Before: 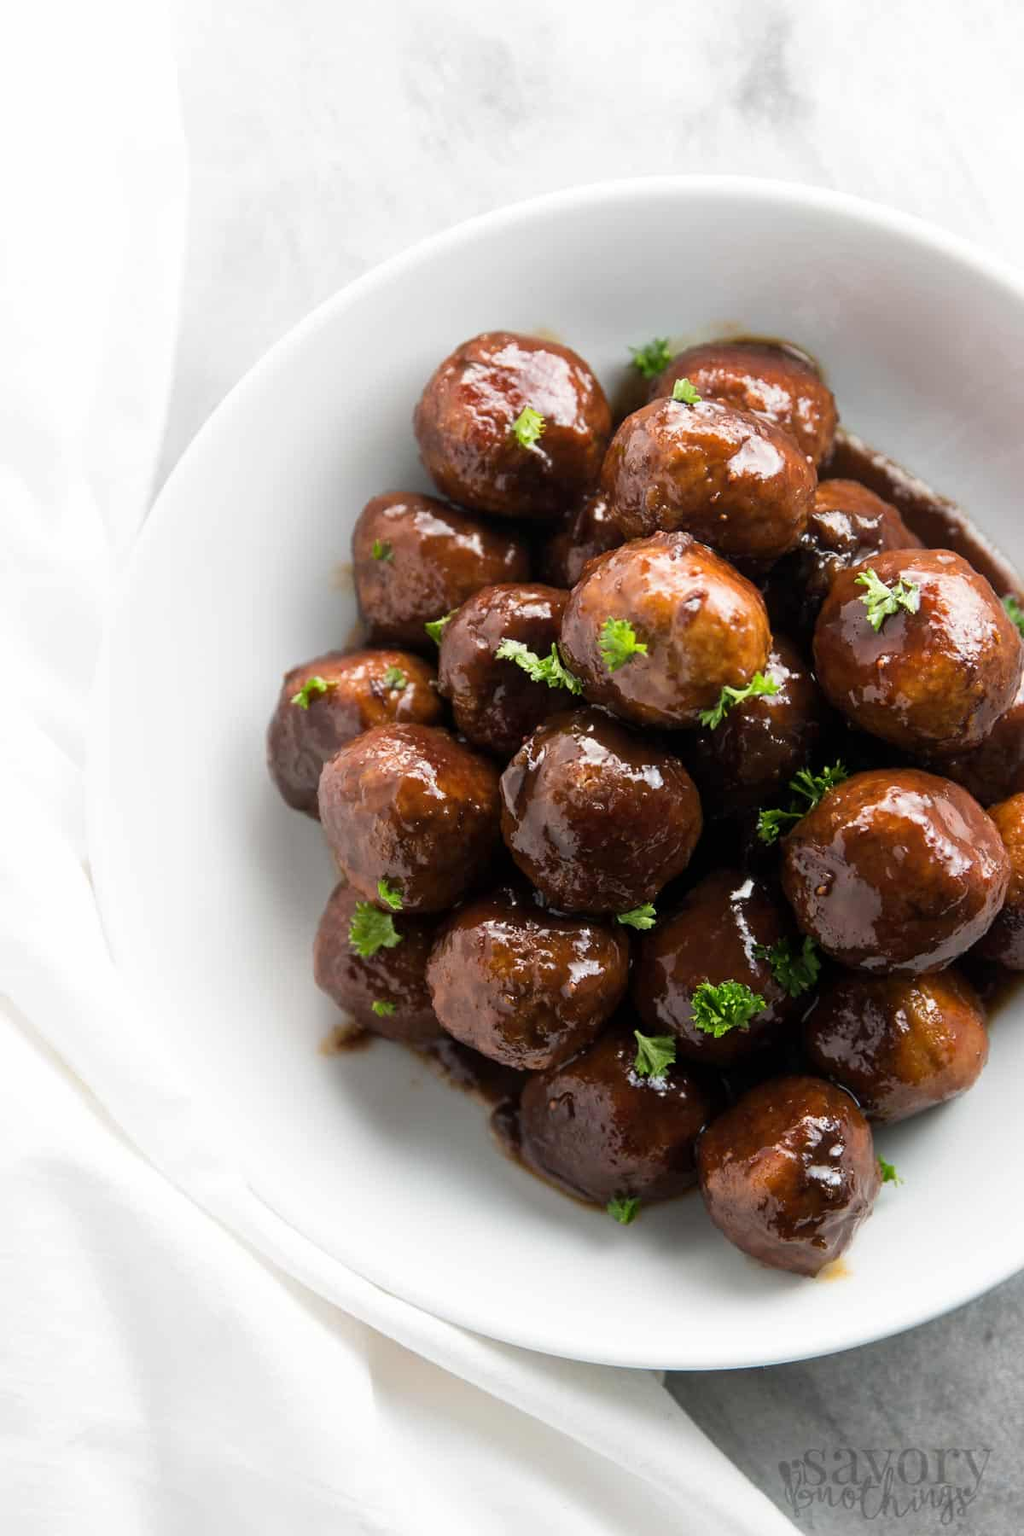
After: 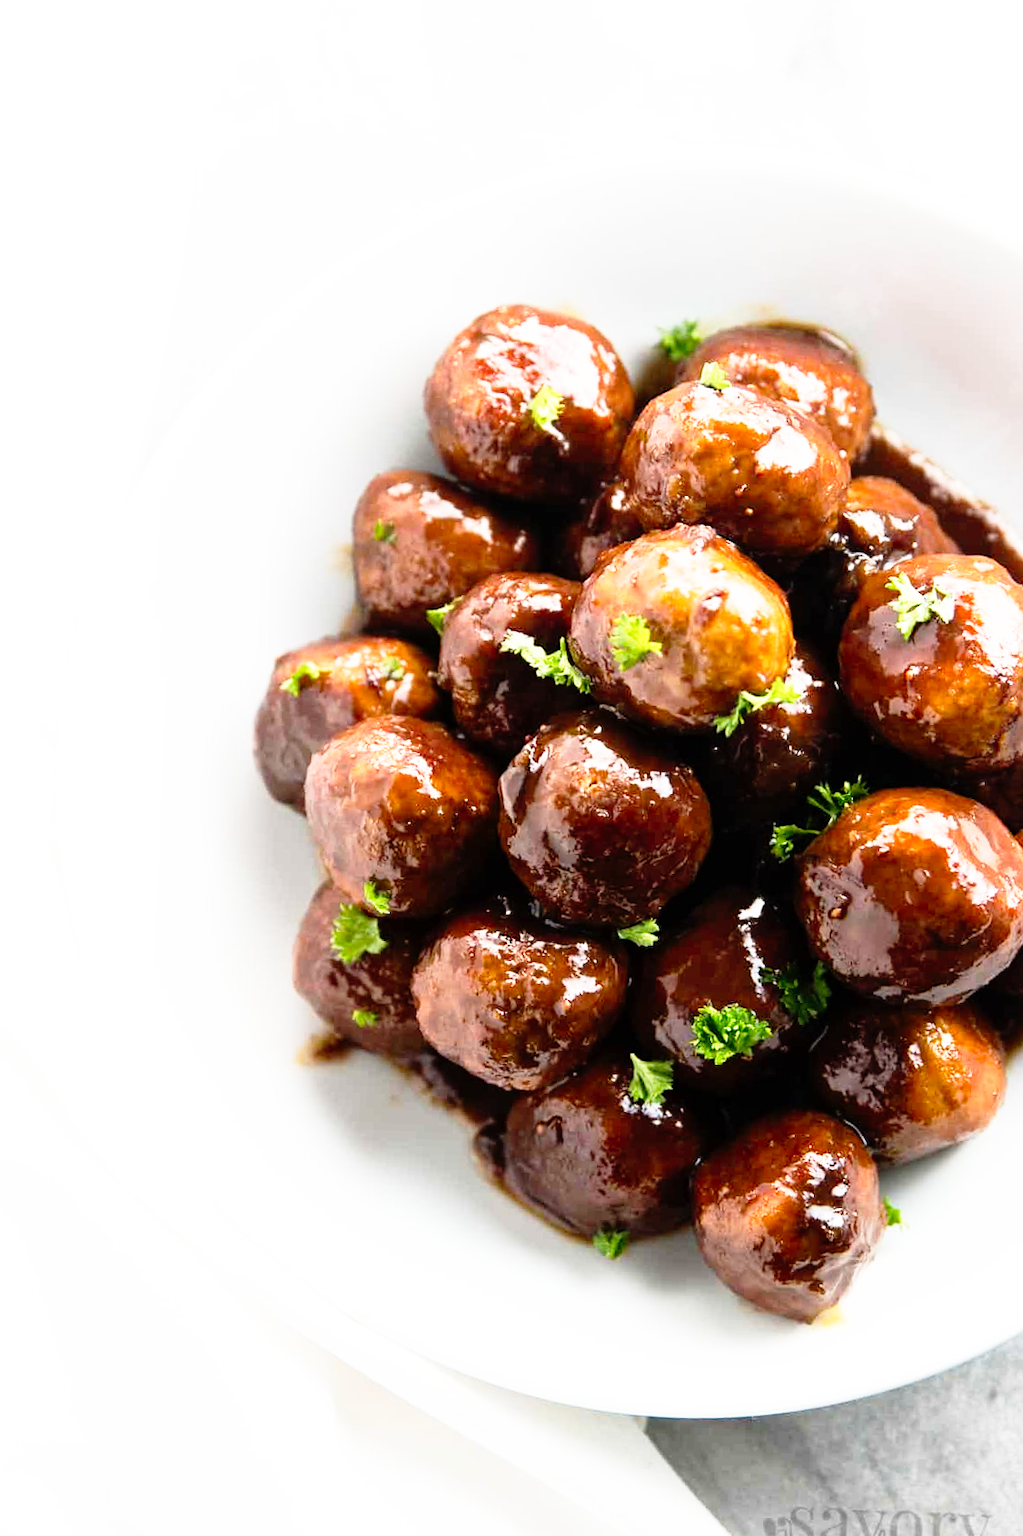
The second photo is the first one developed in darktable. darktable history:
crop and rotate: angle -2.5°
tone curve: curves: ch0 [(0, 0) (0.003, 0.003) (0.011, 0.012) (0.025, 0.026) (0.044, 0.046) (0.069, 0.072) (0.1, 0.104) (0.136, 0.141) (0.177, 0.185) (0.224, 0.234) (0.277, 0.289) (0.335, 0.349) (0.399, 0.415) (0.468, 0.488) (0.543, 0.566) (0.623, 0.649) (0.709, 0.739) (0.801, 0.834) (0.898, 0.923) (1, 1)], color space Lab, linked channels, preserve colors none
base curve: curves: ch0 [(0, 0) (0.012, 0.01) (0.073, 0.168) (0.31, 0.711) (0.645, 0.957) (1, 1)], preserve colors none
